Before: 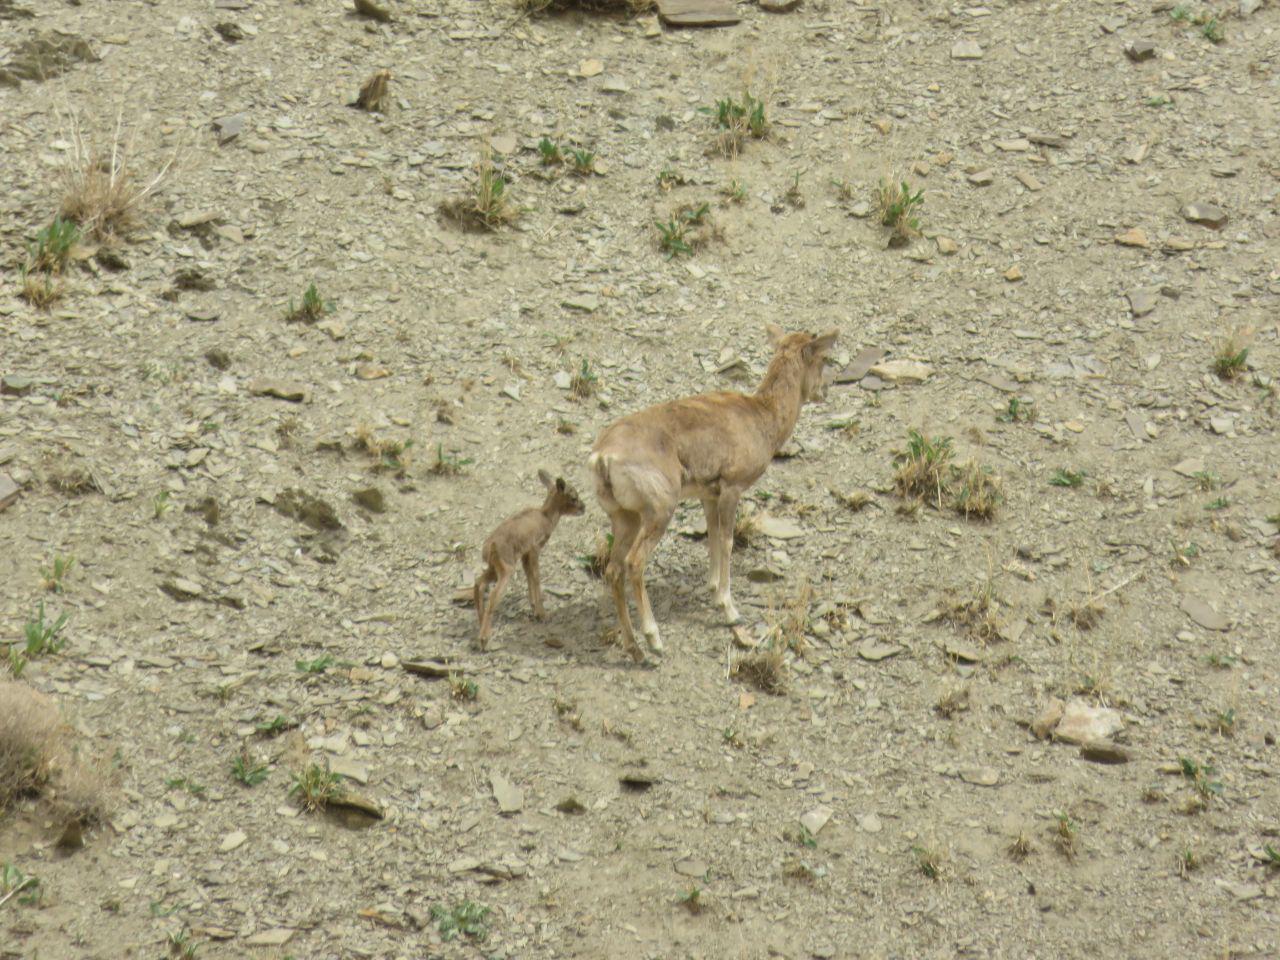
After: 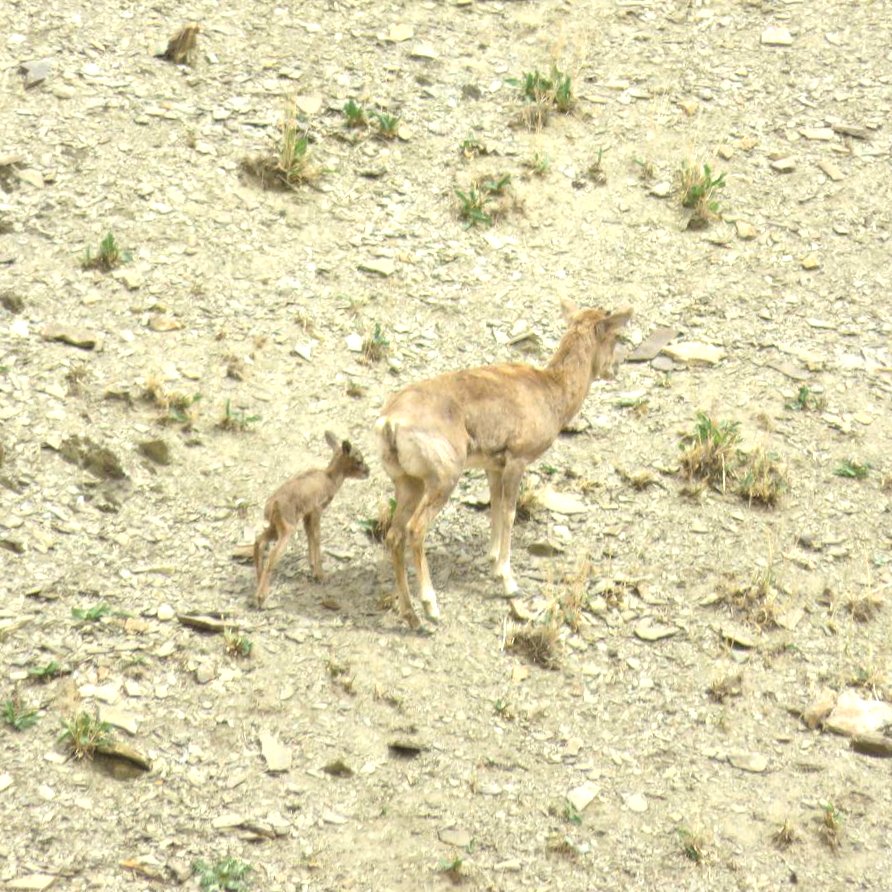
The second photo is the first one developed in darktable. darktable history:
crop and rotate: angle -3.27°, left 14.277%, top 0.028%, right 10.766%, bottom 0.028%
exposure: black level correction 0, exposure 0.9 EV, compensate exposure bias true, compensate highlight preservation false
